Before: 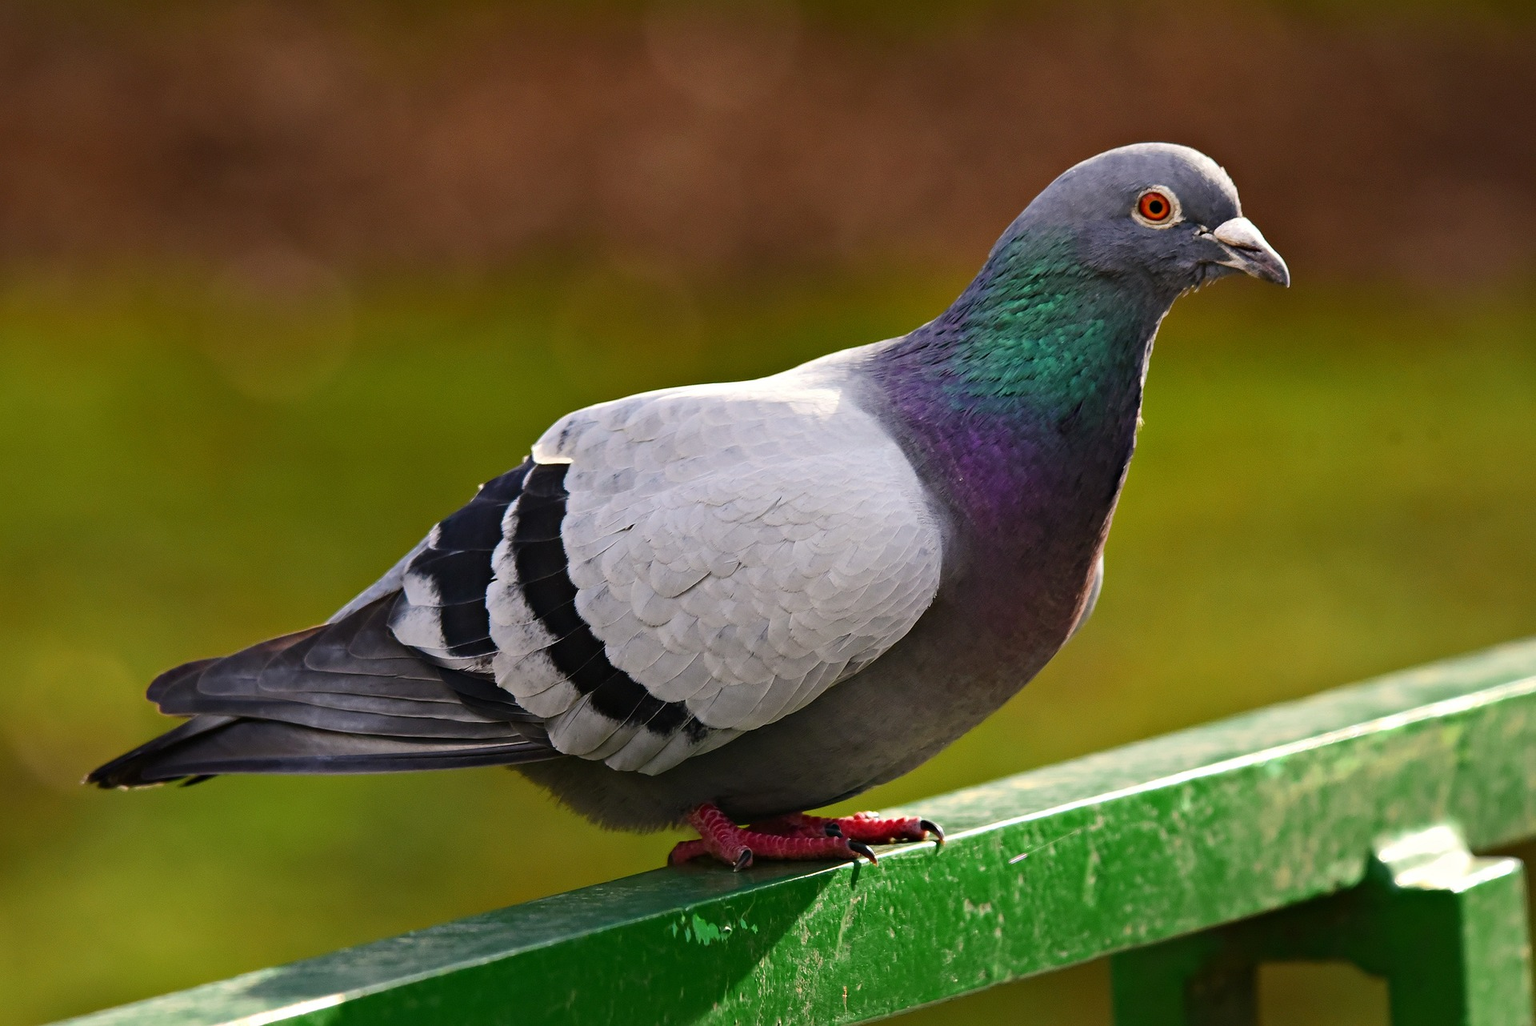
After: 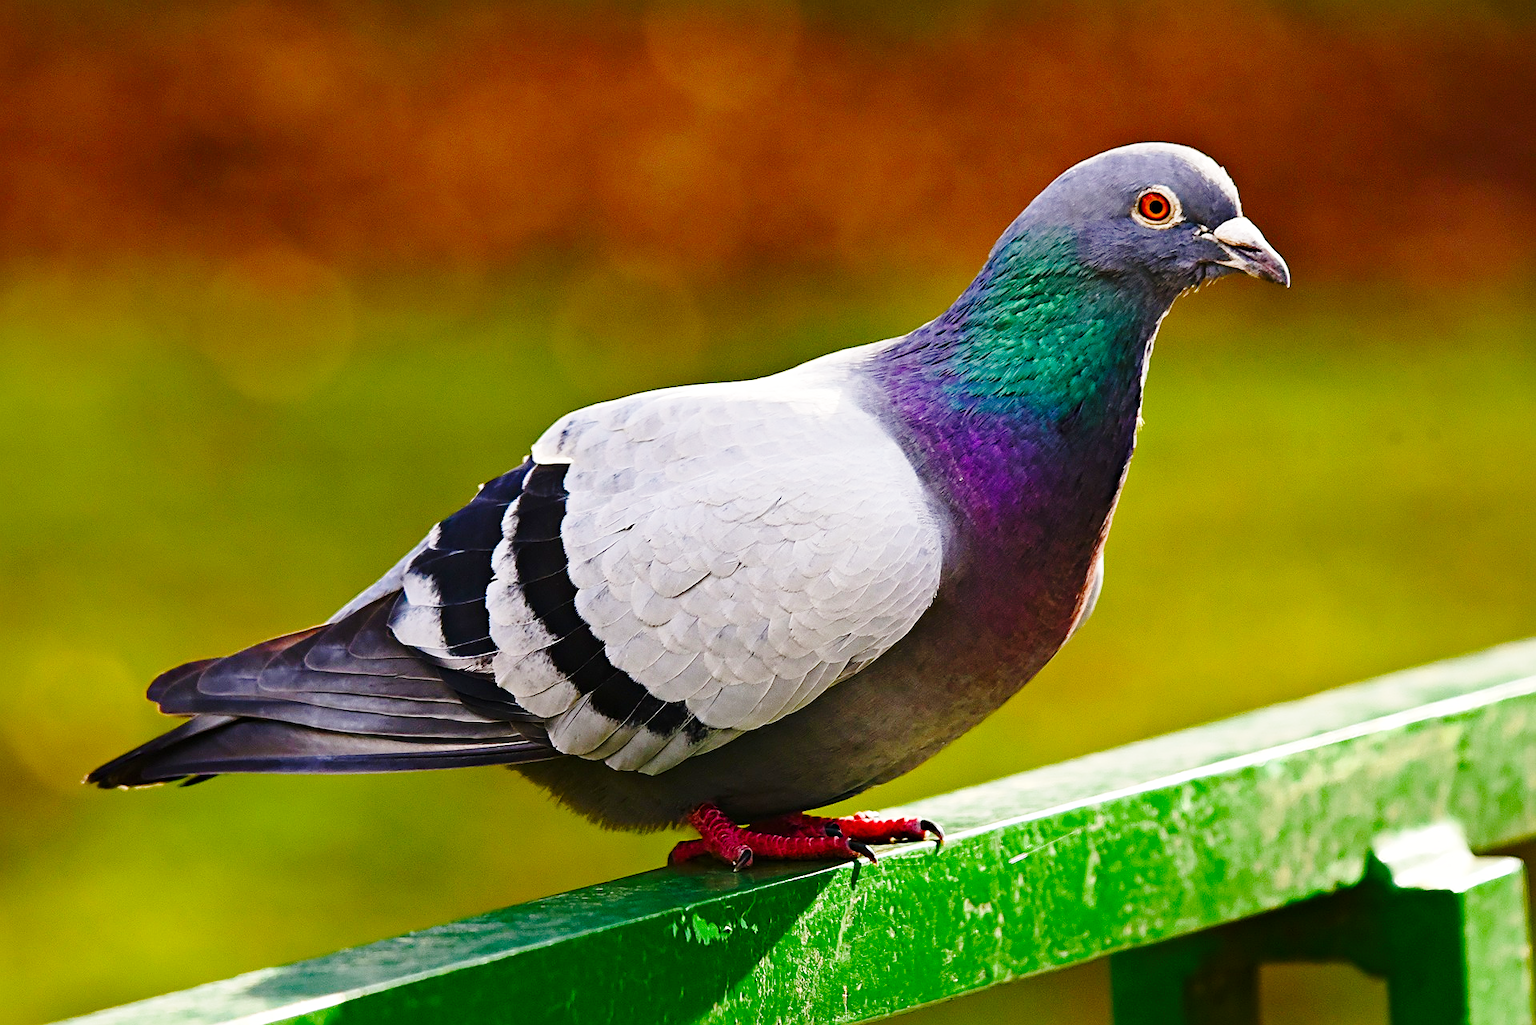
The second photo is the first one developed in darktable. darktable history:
sharpen: on, module defaults
base curve: curves: ch0 [(0, 0) (0.028, 0.03) (0.121, 0.232) (0.46, 0.748) (0.859, 0.968) (1, 1)], preserve colors none
color balance rgb: perceptual saturation grading › global saturation 20%, perceptual saturation grading › highlights -50.328%, perceptual saturation grading › shadows 30.376%, global vibrance 30.517%
